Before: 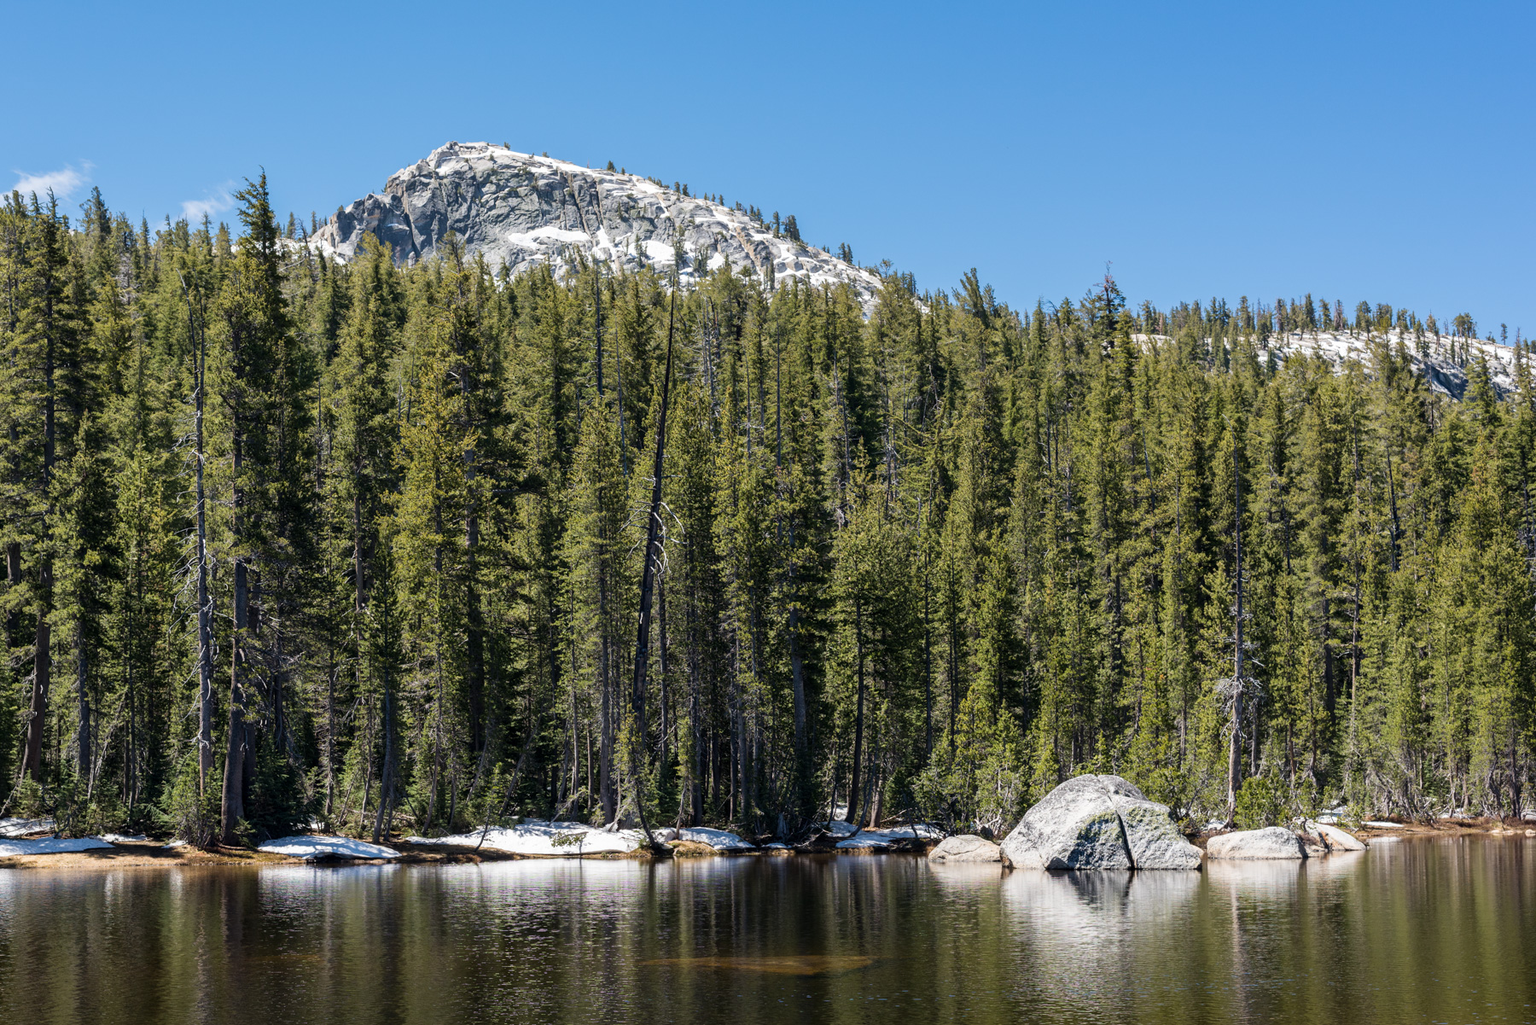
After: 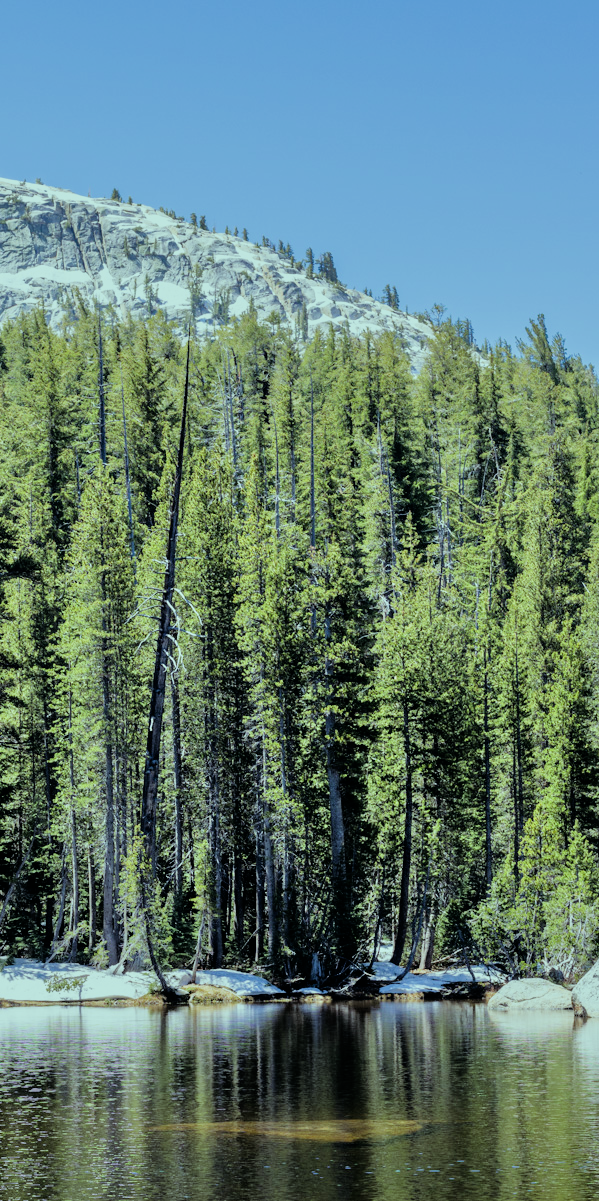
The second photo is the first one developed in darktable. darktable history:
tone equalizer: -7 EV 0.15 EV, -6 EV 0.6 EV, -5 EV 1.15 EV, -4 EV 1.33 EV, -3 EV 1.15 EV, -2 EV 0.6 EV, -1 EV 0.15 EV, mask exposure compensation -0.5 EV
filmic rgb: black relative exposure -7.65 EV, white relative exposure 4.56 EV, hardness 3.61
crop: left 33.36%, right 33.36%
color balance: mode lift, gamma, gain (sRGB), lift [0.997, 0.979, 1.021, 1.011], gamma [1, 1.084, 0.916, 0.998], gain [1, 0.87, 1.13, 1.101], contrast 4.55%, contrast fulcrum 38.24%, output saturation 104.09%
